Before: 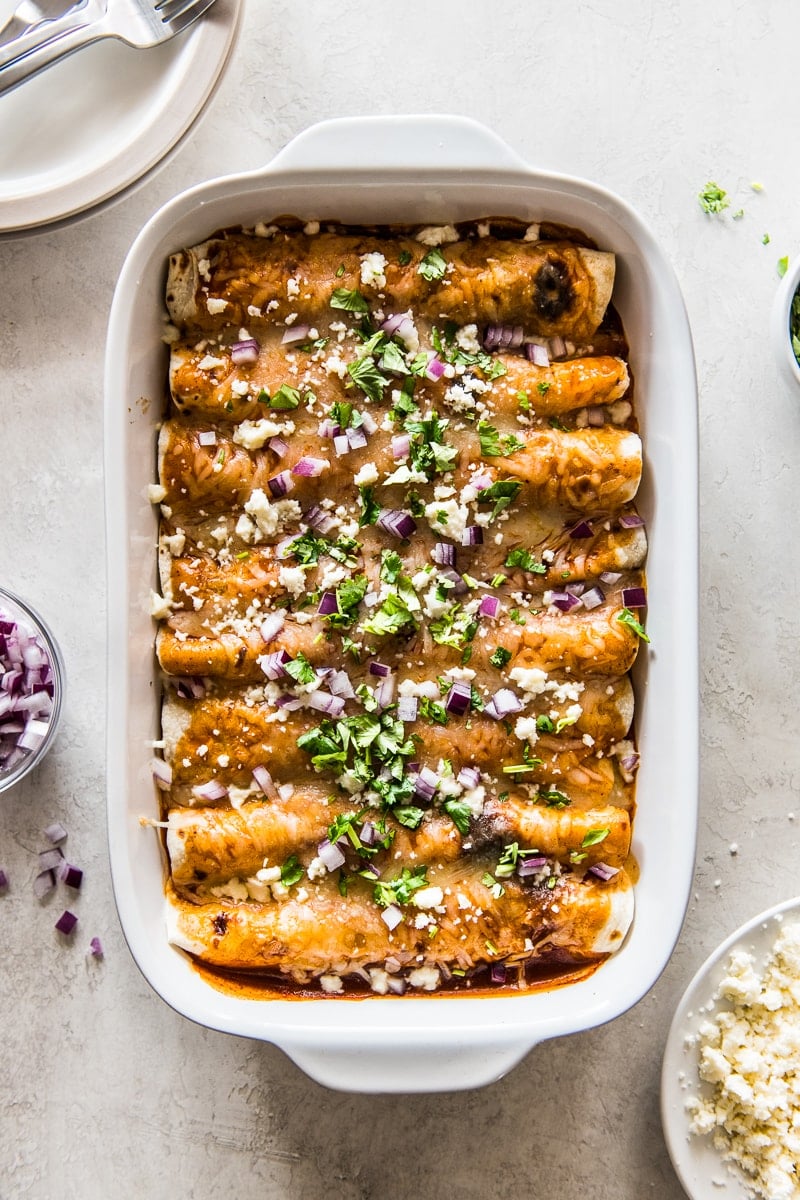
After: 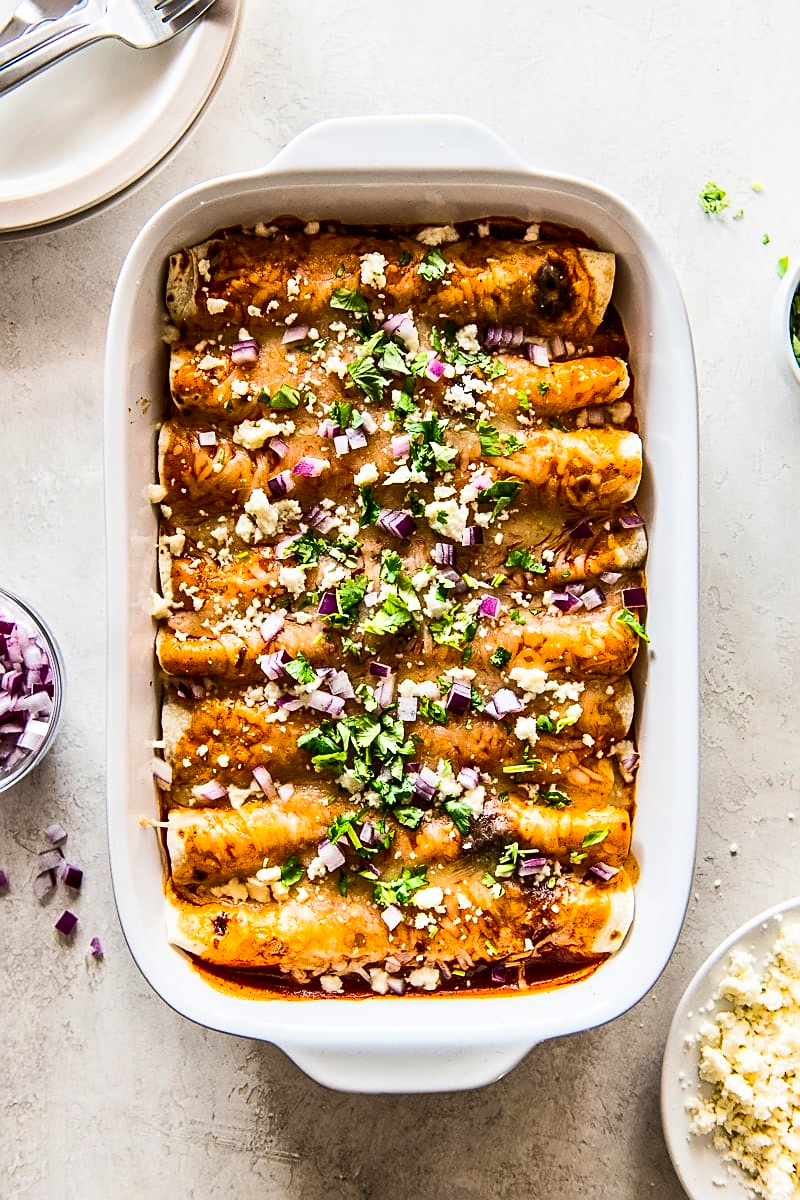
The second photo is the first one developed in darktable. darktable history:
tone curve: curves: ch0 [(0, 0) (0.003, 0.003) (0.011, 0.011) (0.025, 0.024) (0.044, 0.043) (0.069, 0.068) (0.1, 0.098) (0.136, 0.133) (0.177, 0.173) (0.224, 0.22) (0.277, 0.271) (0.335, 0.328) (0.399, 0.39) (0.468, 0.458) (0.543, 0.563) (0.623, 0.64) (0.709, 0.722) (0.801, 0.809) (0.898, 0.902) (1, 1)], color space Lab, independent channels, preserve colors none
sharpen: on, module defaults
contrast brightness saturation: contrast 0.176, saturation 0.302
